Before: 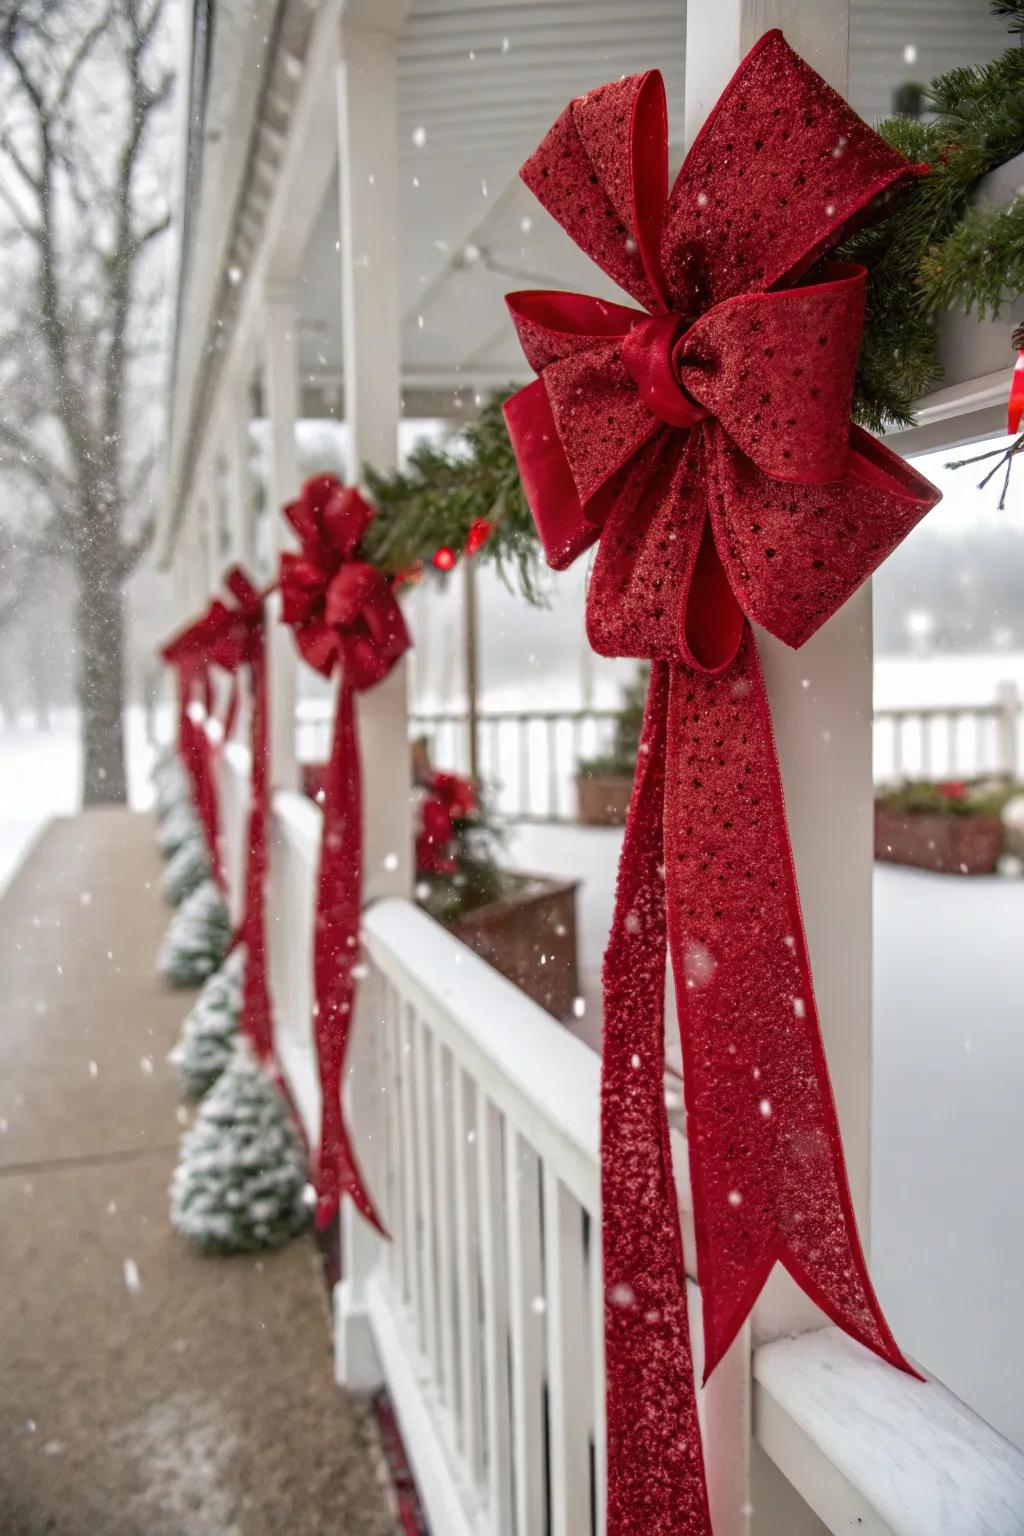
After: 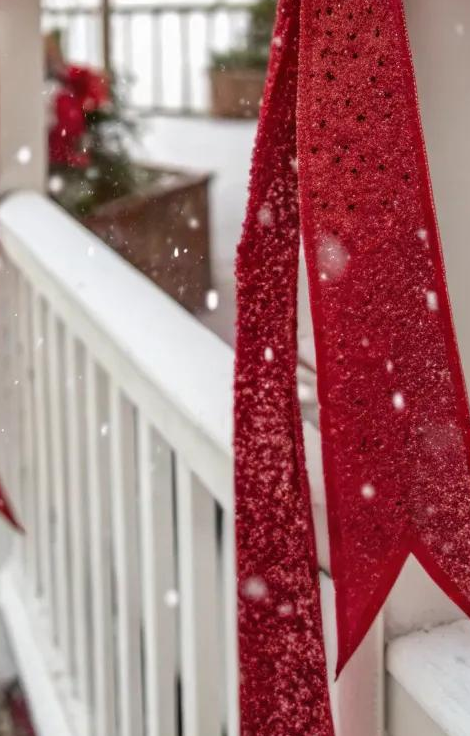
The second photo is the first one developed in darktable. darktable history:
crop: left 35.887%, top 46.061%, right 18.148%, bottom 5.959%
